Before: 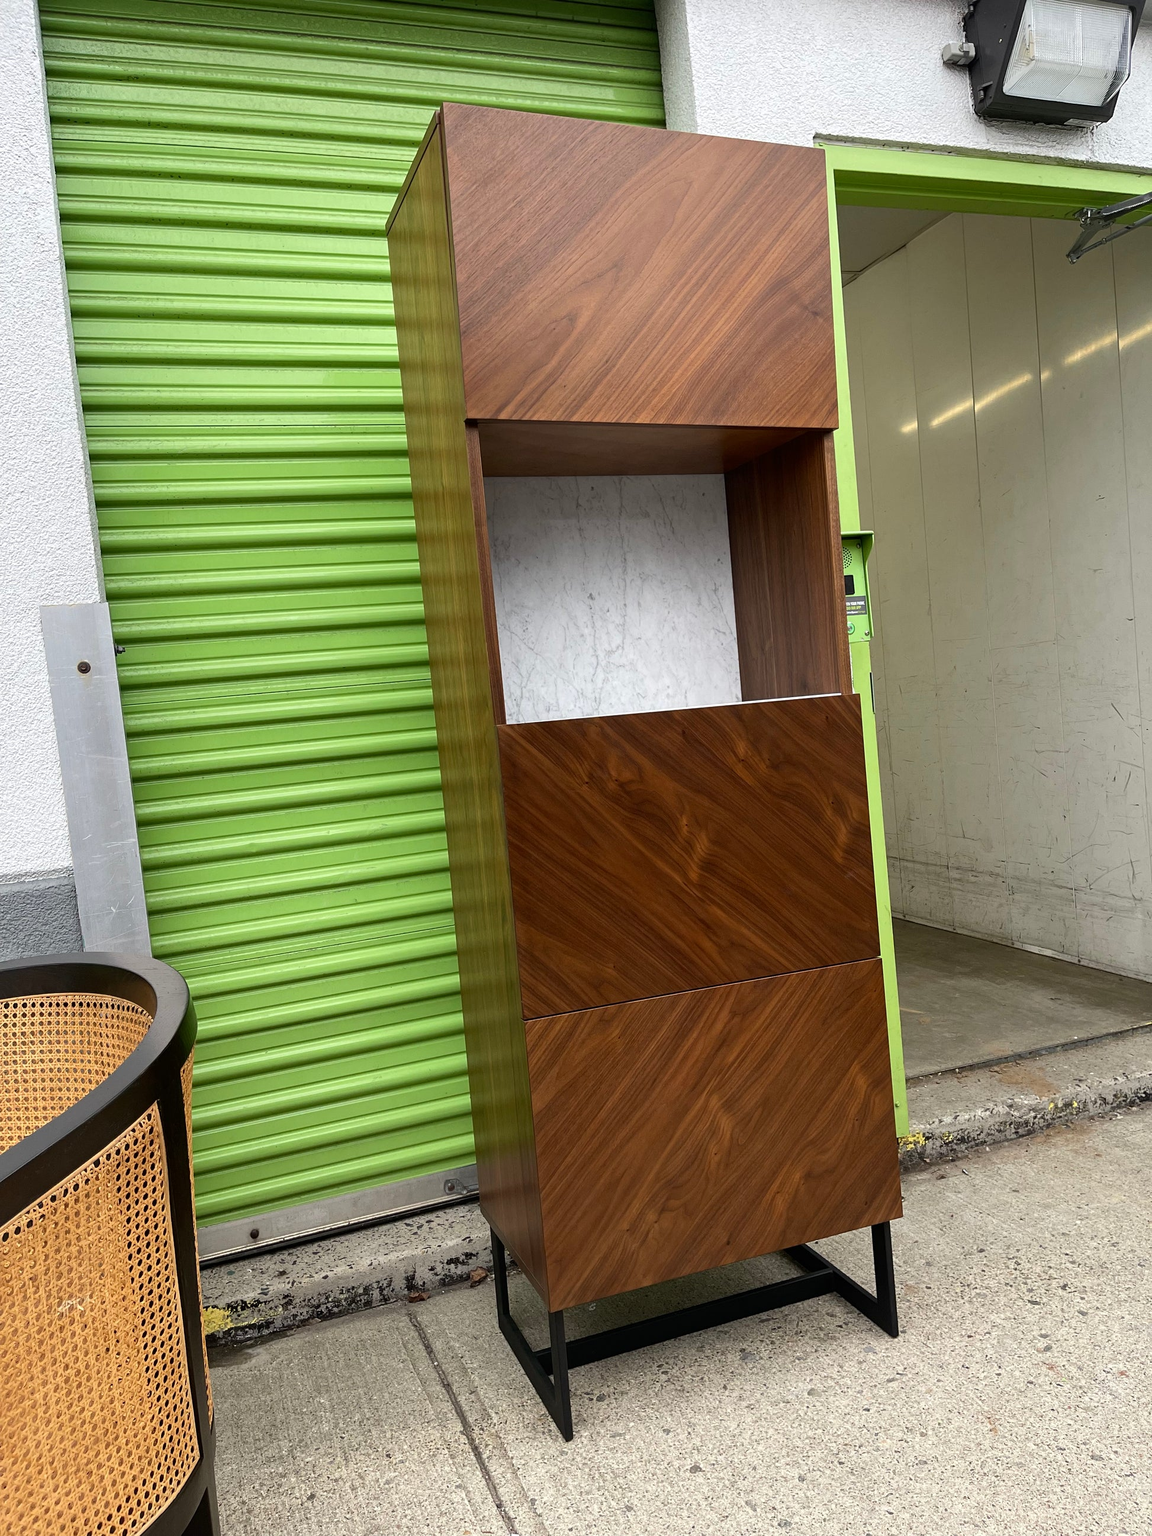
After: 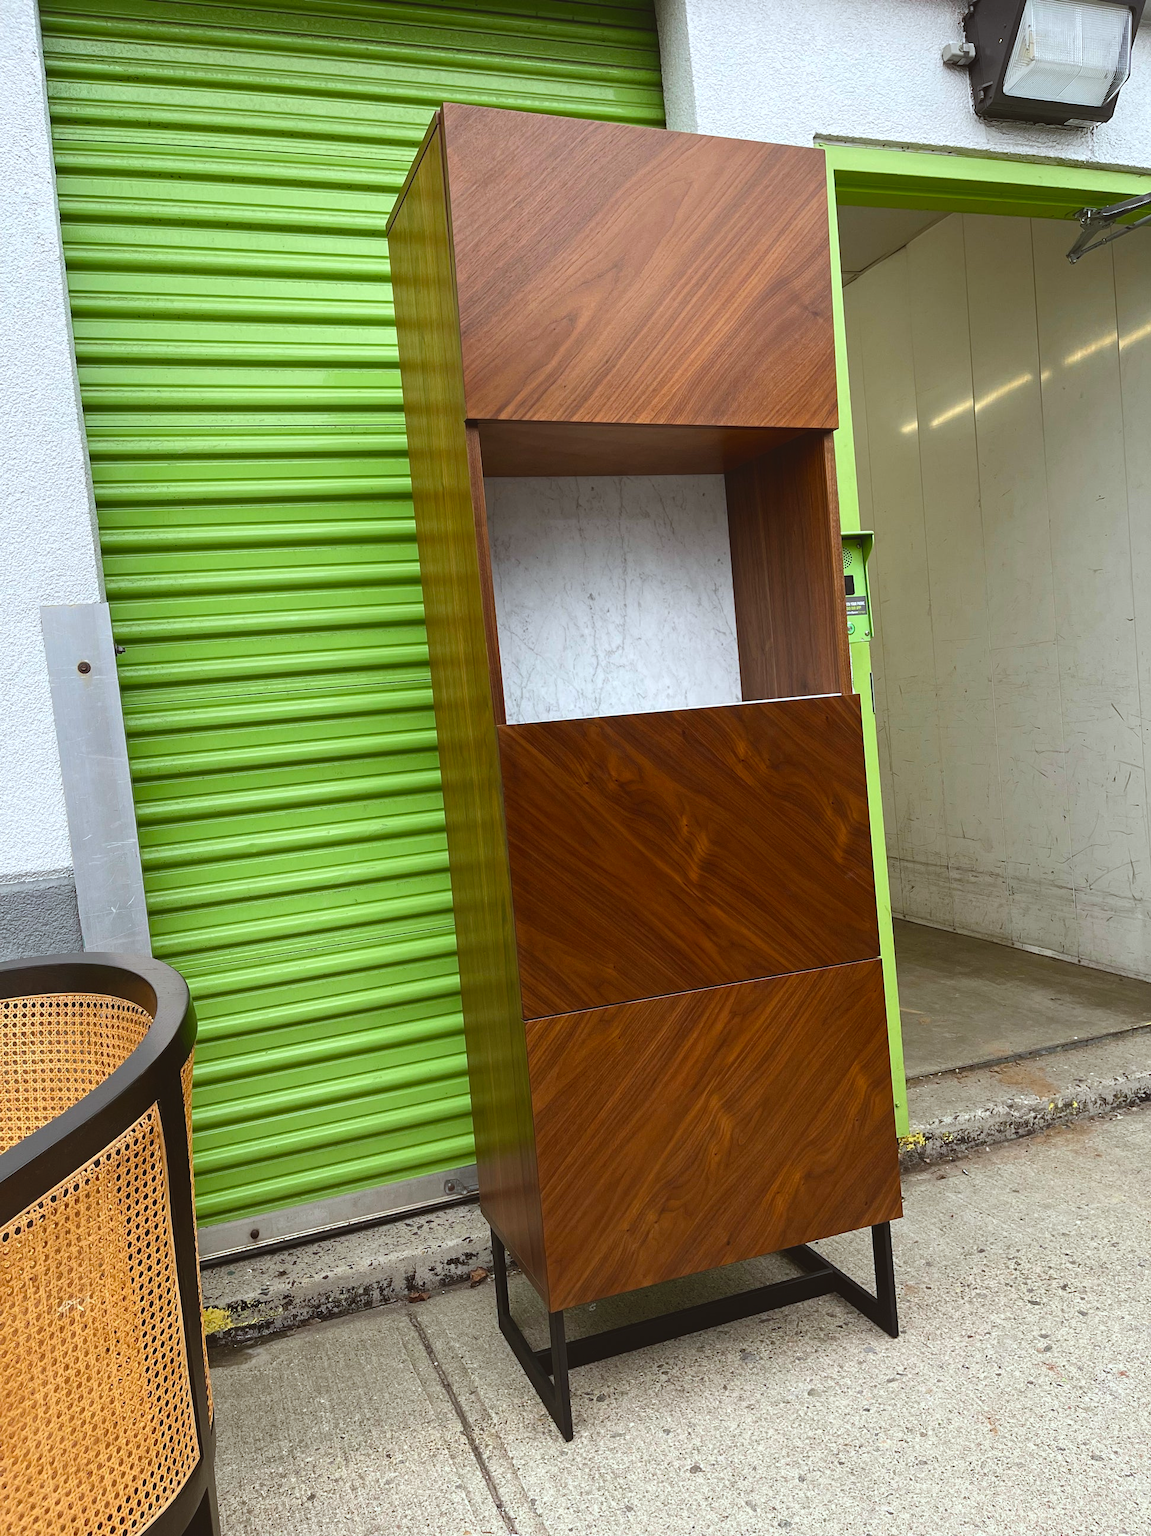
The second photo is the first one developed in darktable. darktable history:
exposure: black level correction -0.008, exposure 0.067 EV, compensate highlight preservation false
color correction: highlights a* -3.28, highlights b* -6.24, shadows a* 3.1, shadows b* 5.19
color balance rgb: linear chroma grading › shadows -8%, linear chroma grading › global chroma 10%, perceptual saturation grading › global saturation 2%, perceptual saturation grading › highlights -2%, perceptual saturation grading › mid-tones 4%, perceptual saturation grading › shadows 8%, perceptual brilliance grading › global brilliance 2%, perceptual brilliance grading › highlights -4%, global vibrance 16%, saturation formula JzAzBz (2021)
